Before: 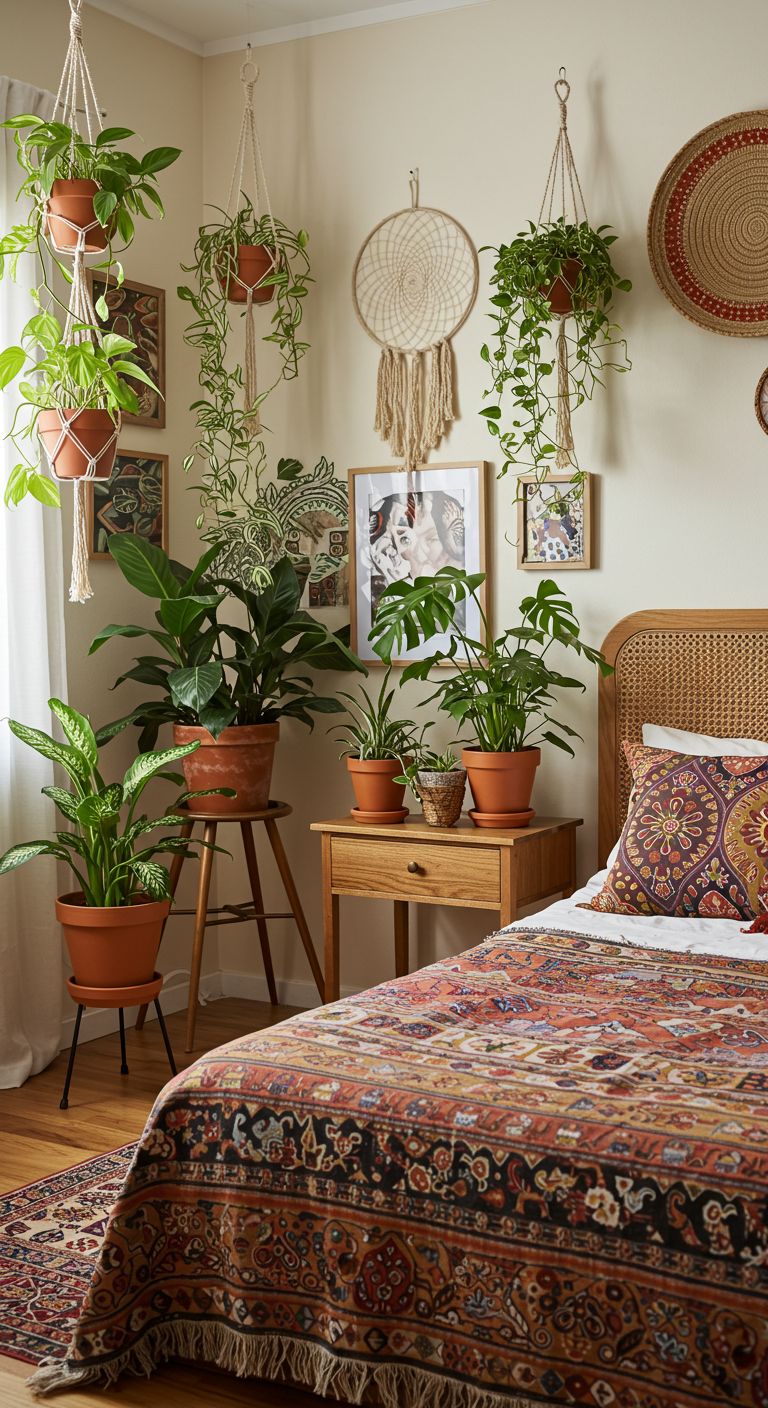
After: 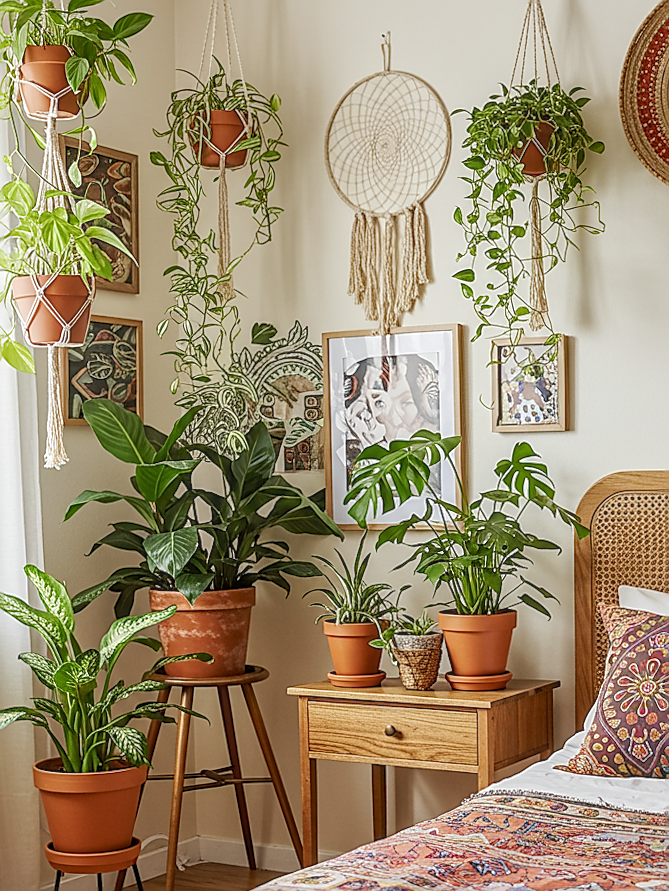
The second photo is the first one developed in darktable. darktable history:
rotate and perspective: rotation -0.45°, automatic cropping original format, crop left 0.008, crop right 0.992, crop top 0.012, crop bottom 0.988
sharpen: radius 1.4, amount 1.25, threshold 0.7
base curve: curves: ch0 [(0, 0) (0.158, 0.273) (0.879, 0.895) (1, 1)], preserve colors none
crop: left 3.015%, top 8.969%, right 9.647%, bottom 26.457%
local contrast: highlights 0%, shadows 0%, detail 133%
